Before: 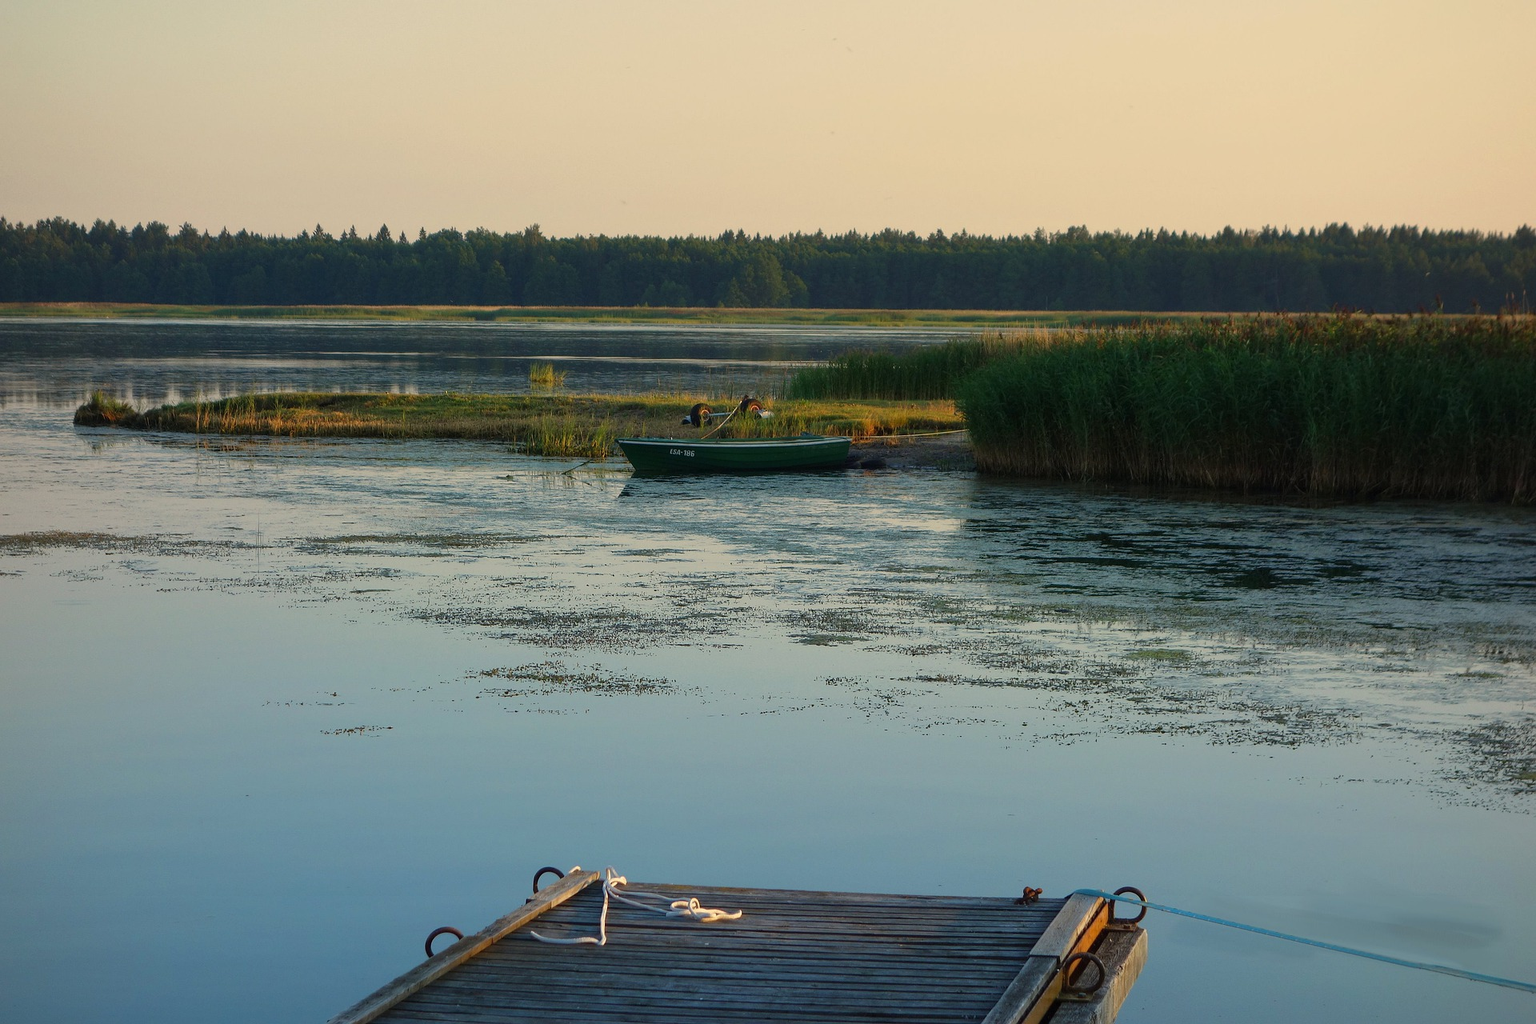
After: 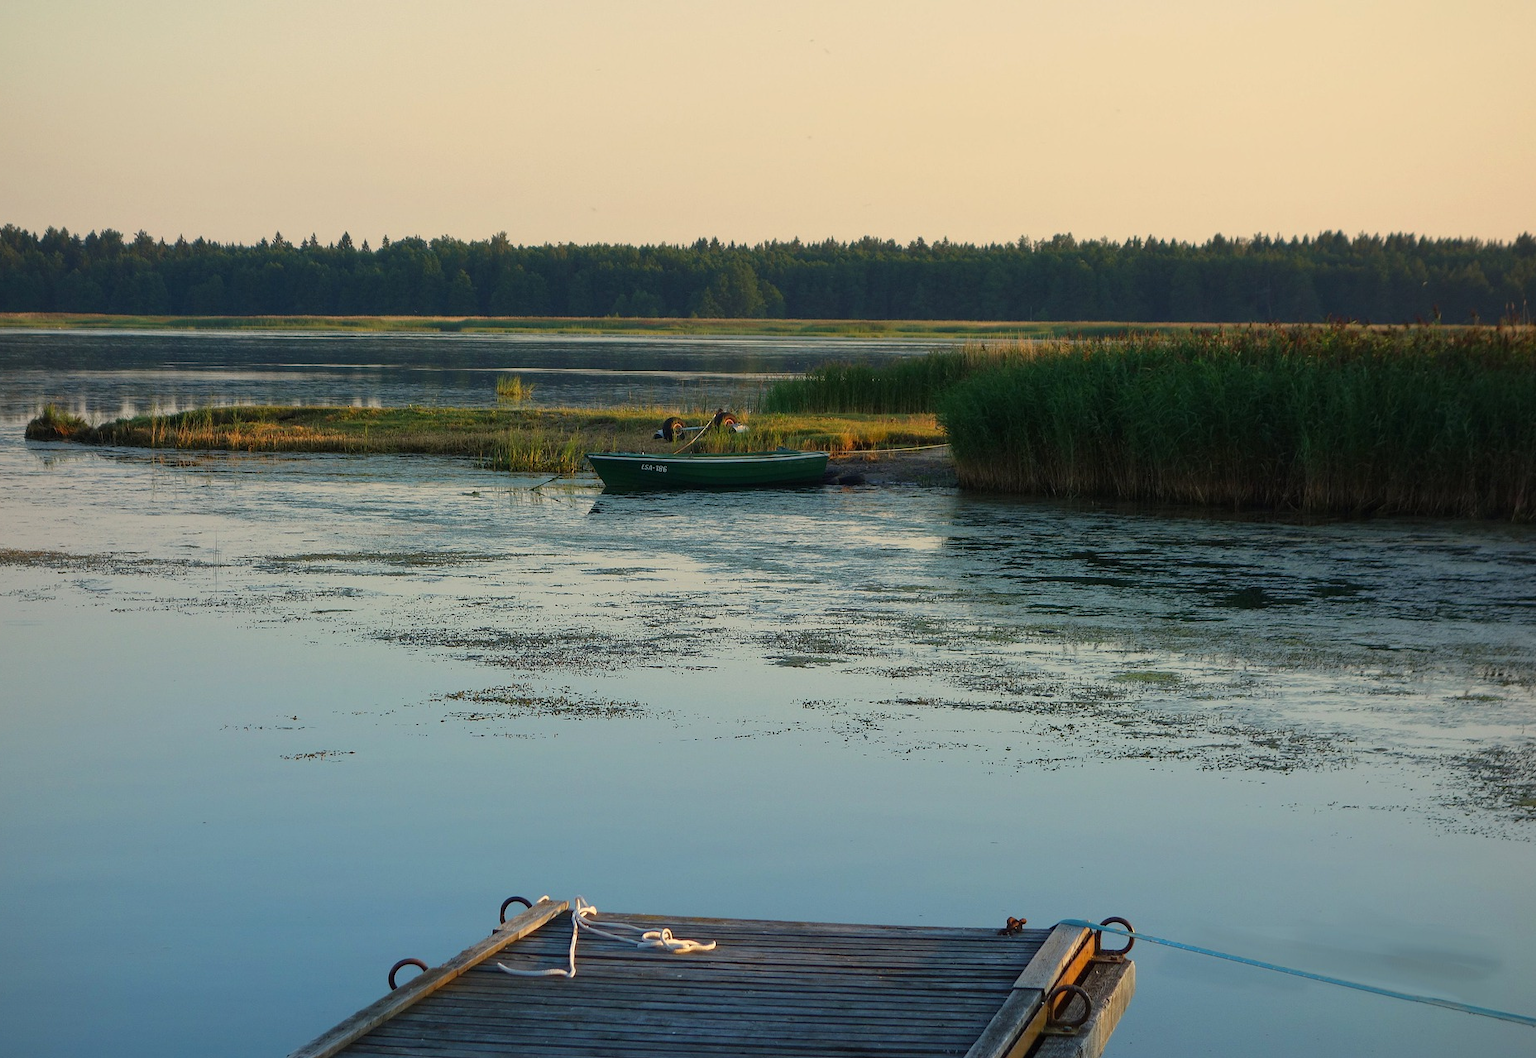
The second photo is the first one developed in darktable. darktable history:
crop and rotate: left 3.238%
exposure: exposure 0.081 EV, compensate highlight preservation false
